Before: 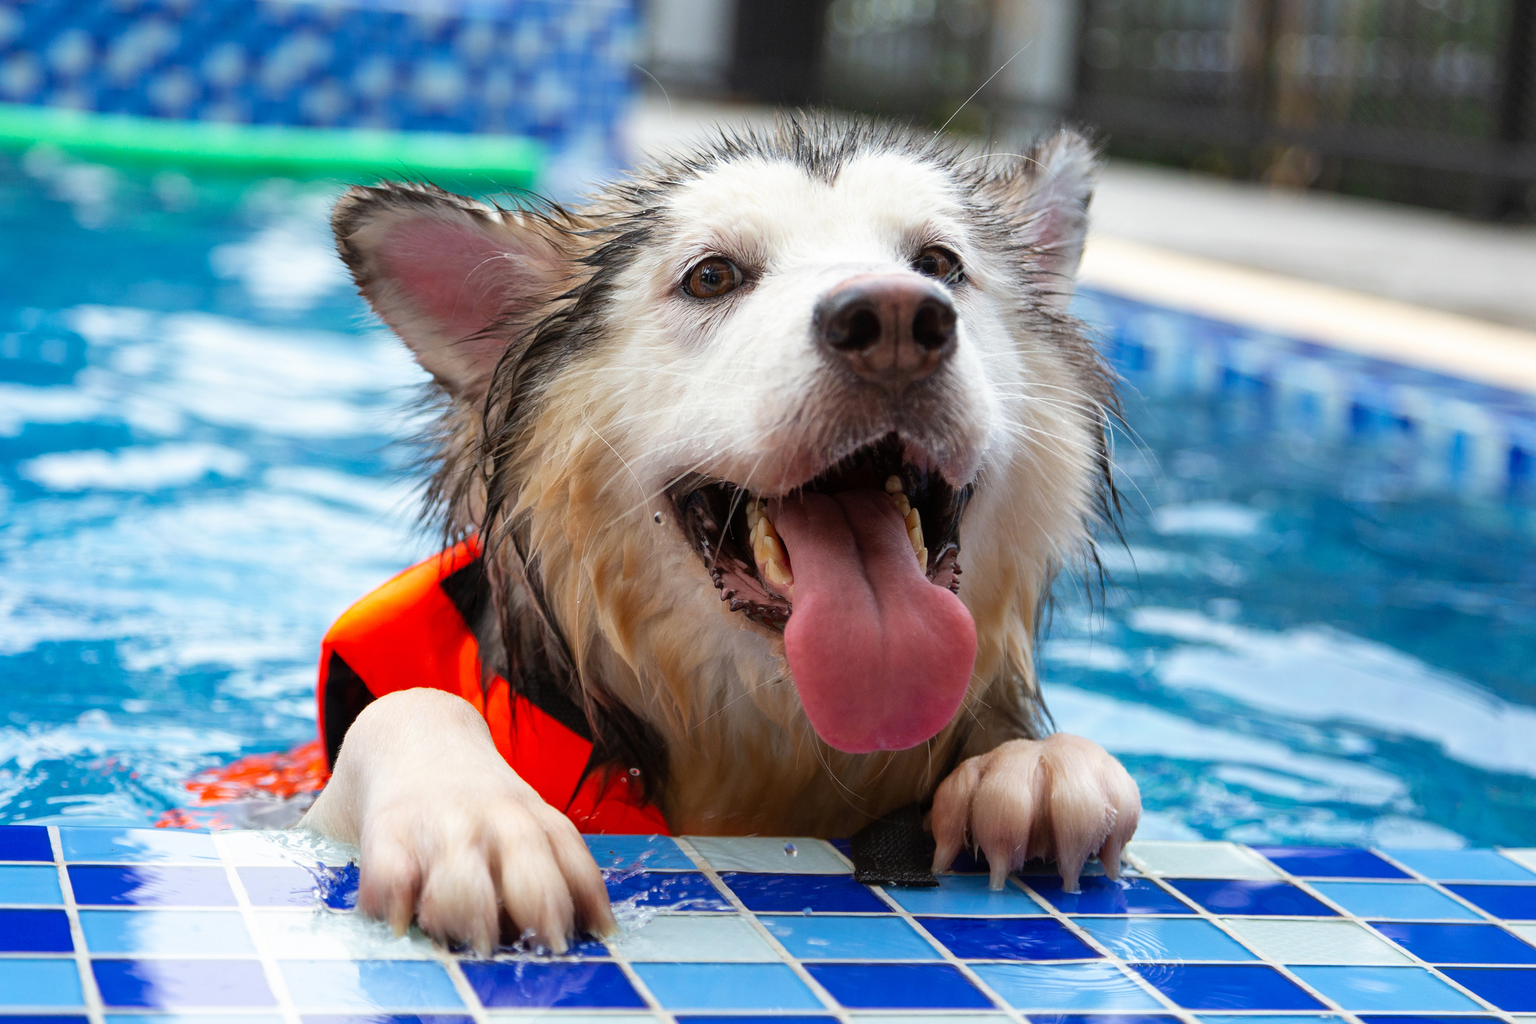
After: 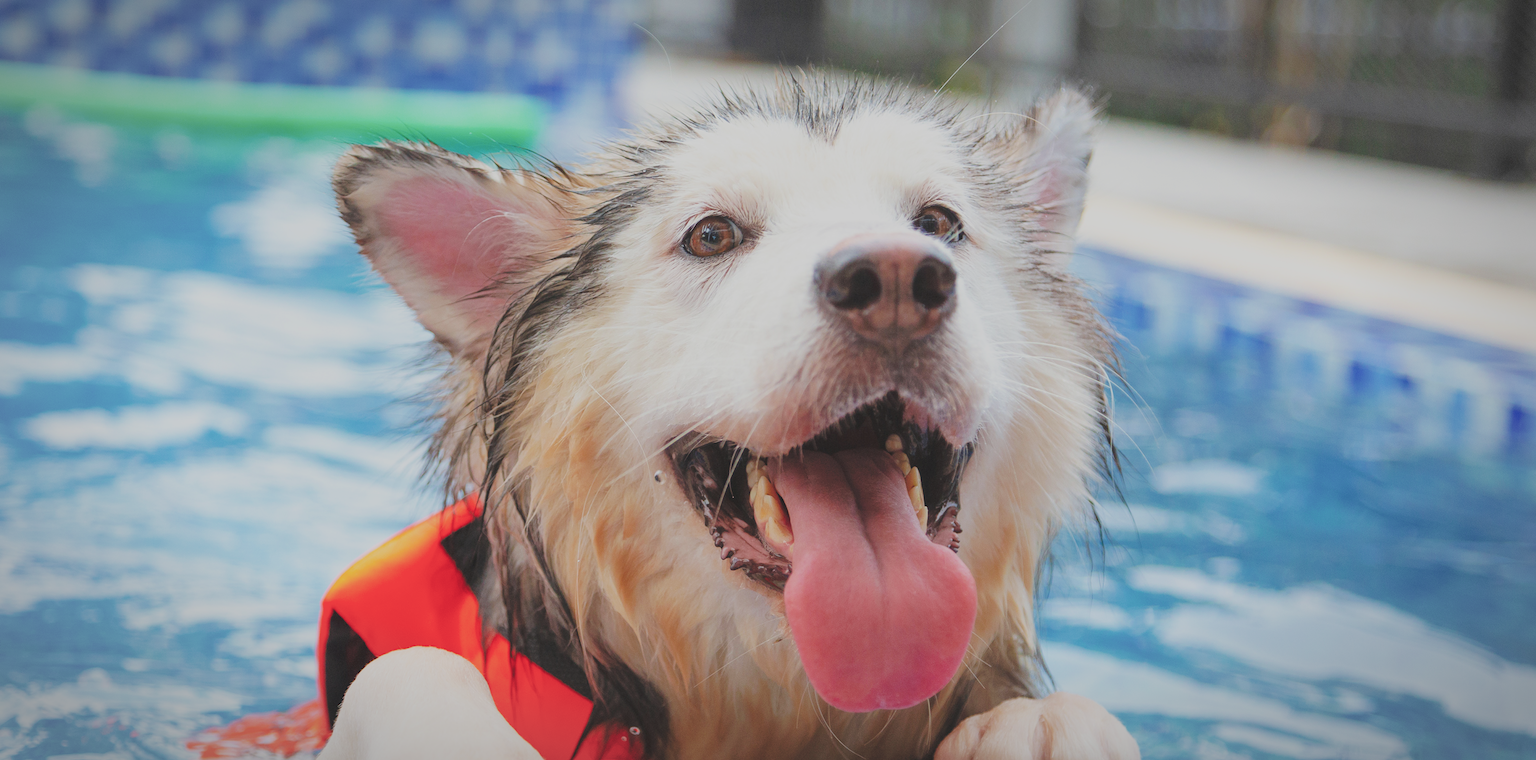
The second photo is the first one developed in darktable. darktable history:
crop: top 4.041%, bottom 21.631%
tone curve: curves: ch0 [(0, 0) (0.003, 0.117) (0.011, 0.125) (0.025, 0.133) (0.044, 0.144) (0.069, 0.152) (0.1, 0.167) (0.136, 0.186) (0.177, 0.21) (0.224, 0.244) (0.277, 0.295) (0.335, 0.357) (0.399, 0.445) (0.468, 0.531) (0.543, 0.629) (0.623, 0.716) (0.709, 0.803) (0.801, 0.876) (0.898, 0.939) (1, 1)], preserve colors none
vignetting: brightness -0.416, saturation -0.308, automatic ratio true
exposure: black level correction 0, exposure 0.592 EV, compensate highlight preservation false
filmic rgb: black relative exposure -15.91 EV, white relative exposure 7.99 EV, threshold 5.94 EV, hardness 4.1, latitude 49.74%, contrast 0.516, enable highlight reconstruction true
